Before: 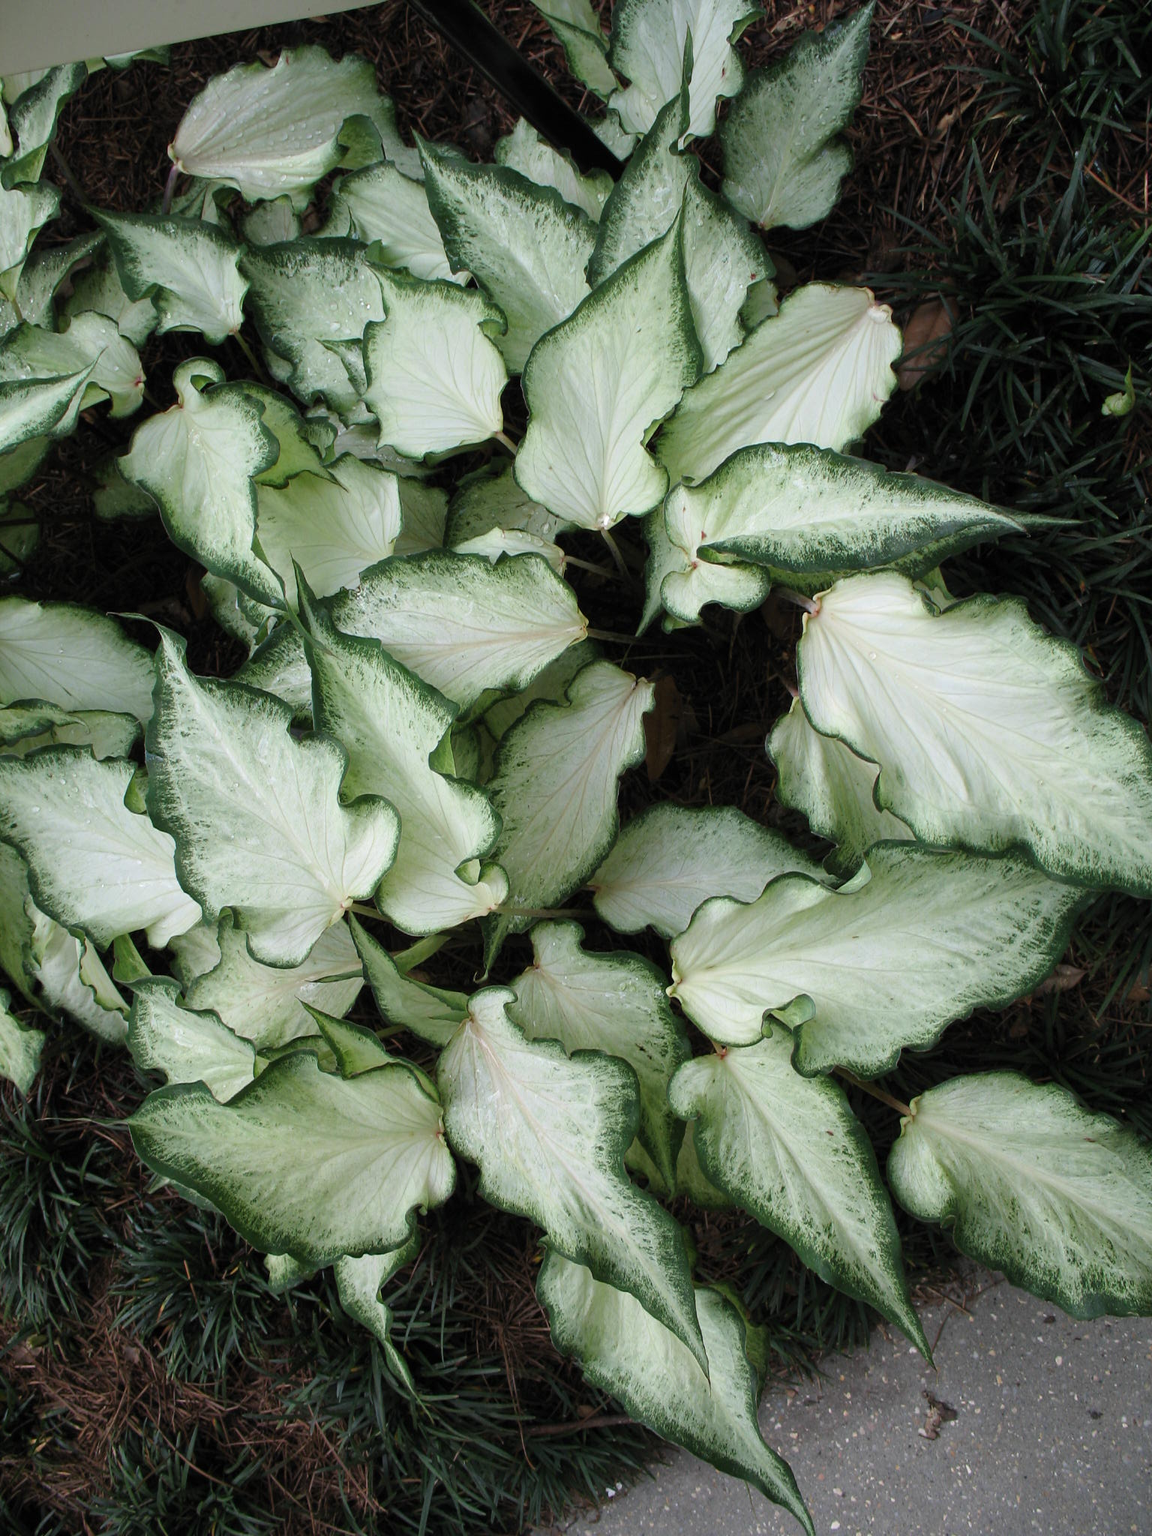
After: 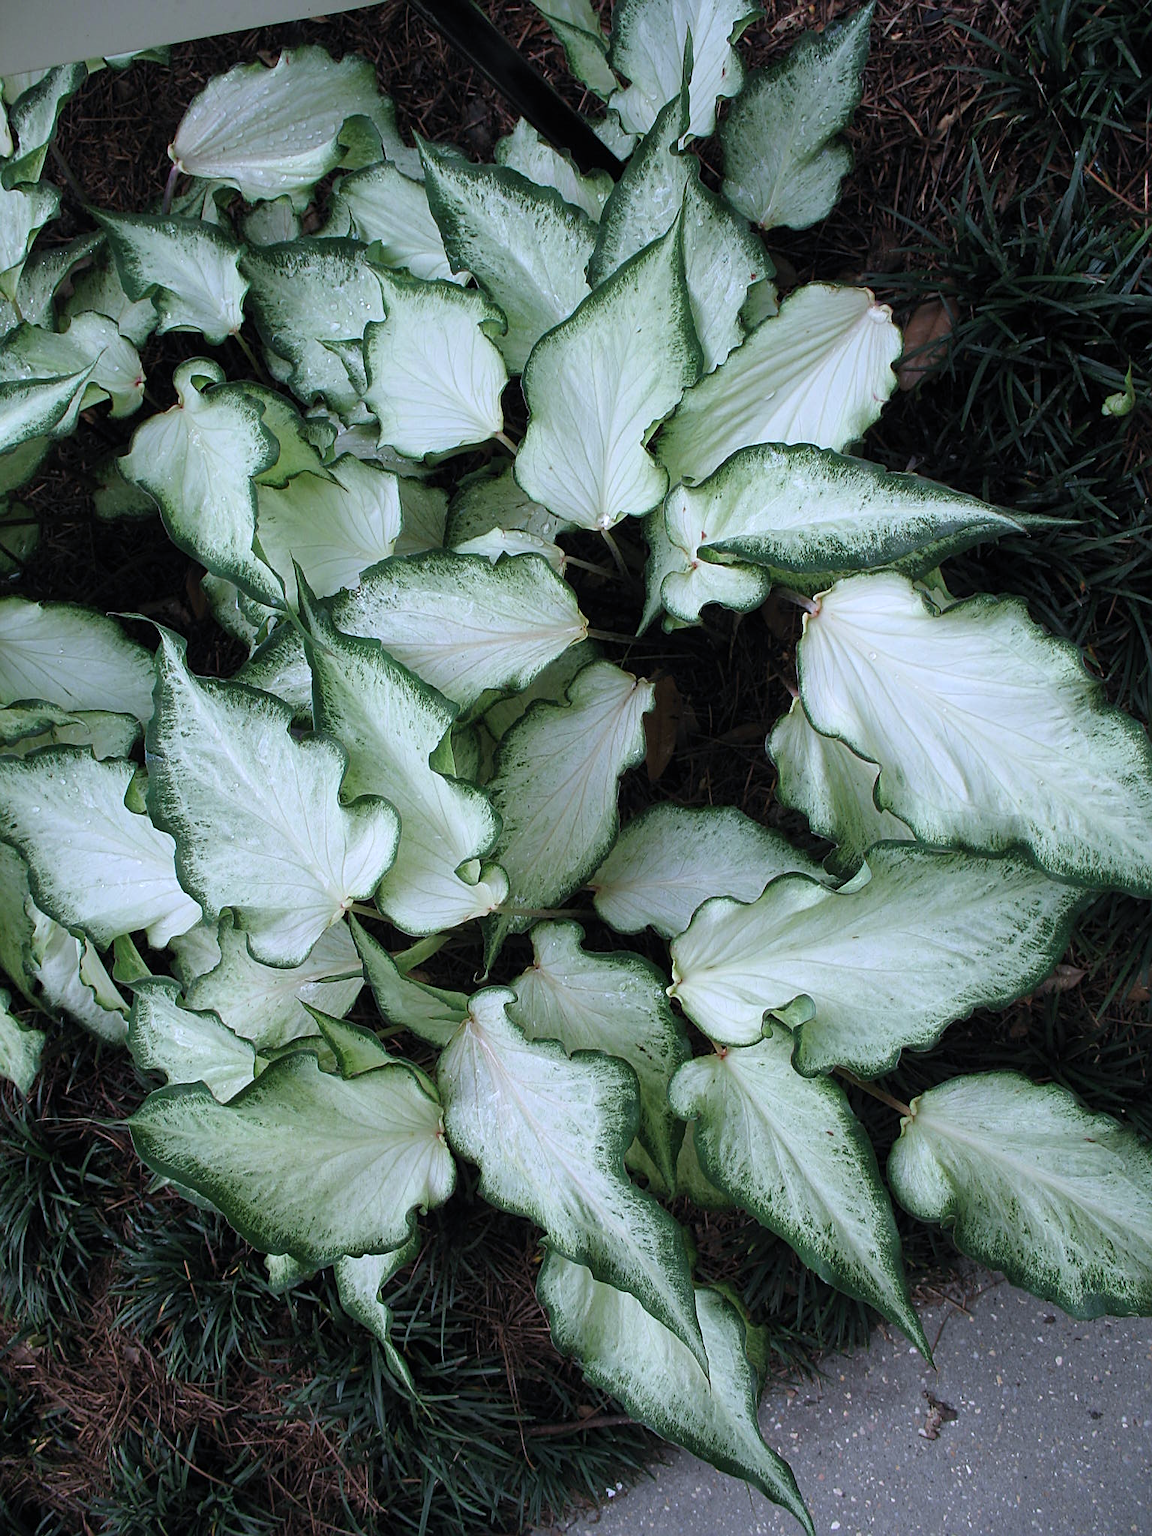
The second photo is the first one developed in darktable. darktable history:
sharpen: on, module defaults
color calibration: illuminant as shot in camera, x 0.37, y 0.382, temperature 4314.24 K, clip negative RGB from gamut false
